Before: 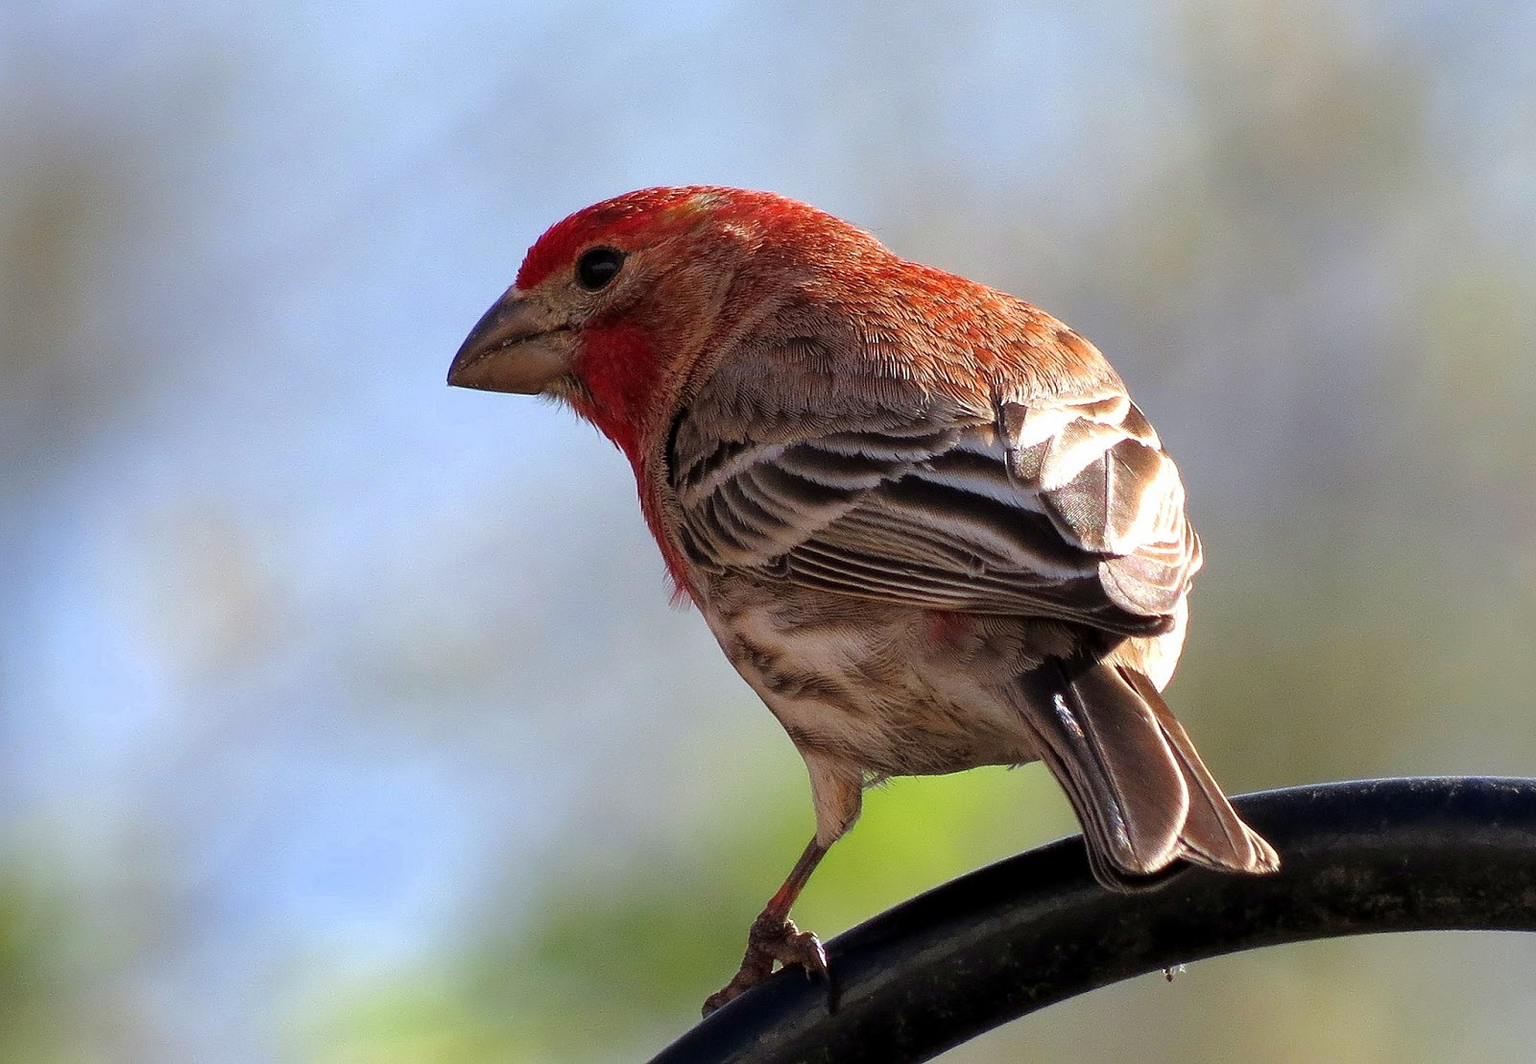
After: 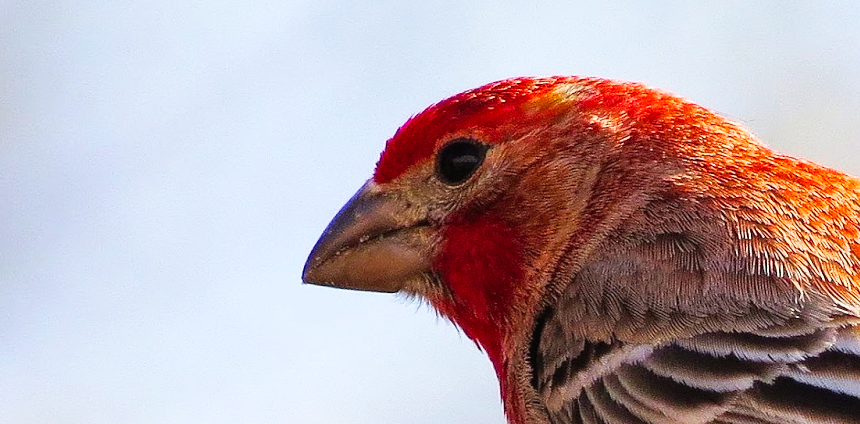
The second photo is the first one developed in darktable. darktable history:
crop: left 10.271%, top 10.723%, right 35.978%, bottom 51.003%
tone curve: curves: ch0 [(0, 0.017) (0.259, 0.344) (0.593, 0.778) (0.786, 0.931) (1, 0.999)]; ch1 [(0, 0) (0.405, 0.387) (0.442, 0.47) (0.492, 0.5) (0.511, 0.503) (0.548, 0.596) (0.7, 0.795) (1, 1)]; ch2 [(0, 0) (0.411, 0.433) (0.5, 0.504) (0.535, 0.581) (1, 1)], preserve colors none
color balance rgb: power › luminance -3.538%, power › hue 143.09°, linear chroma grading › global chroma 8.447%, perceptual saturation grading › global saturation 19.57%
